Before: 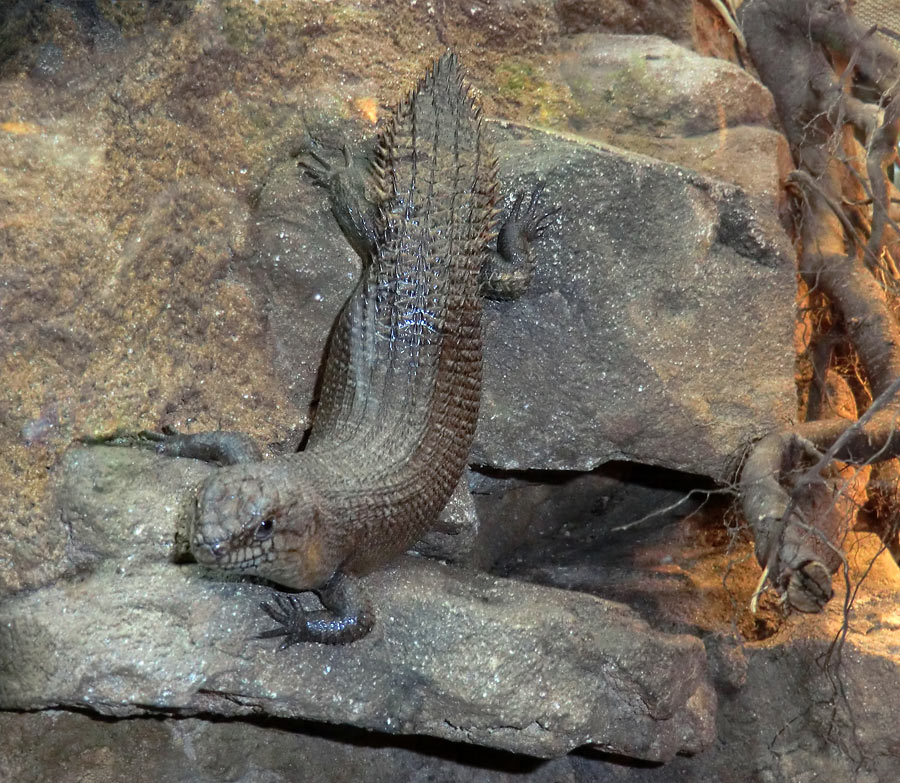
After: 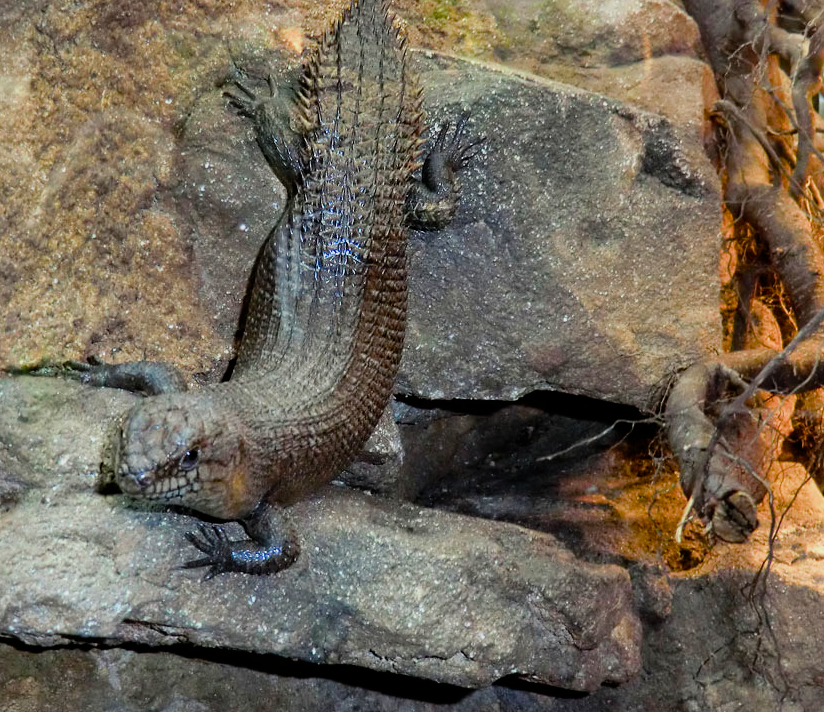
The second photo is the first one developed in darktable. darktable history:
color balance rgb: linear chroma grading › global chroma 39.979%, perceptual saturation grading › global saturation 20%, perceptual saturation grading › highlights -49.926%, perceptual saturation grading › shadows 26.12%, contrast -10.616%
crop and rotate: left 8.392%, top 9.025%
filmic rgb: black relative exposure -7.98 EV, white relative exposure 4.01 EV, threshold 5.98 EV, hardness 4.15, contrast 1.372, add noise in highlights 0.001, color science v3 (2019), use custom middle-gray values true, contrast in highlights soft, enable highlight reconstruction true
